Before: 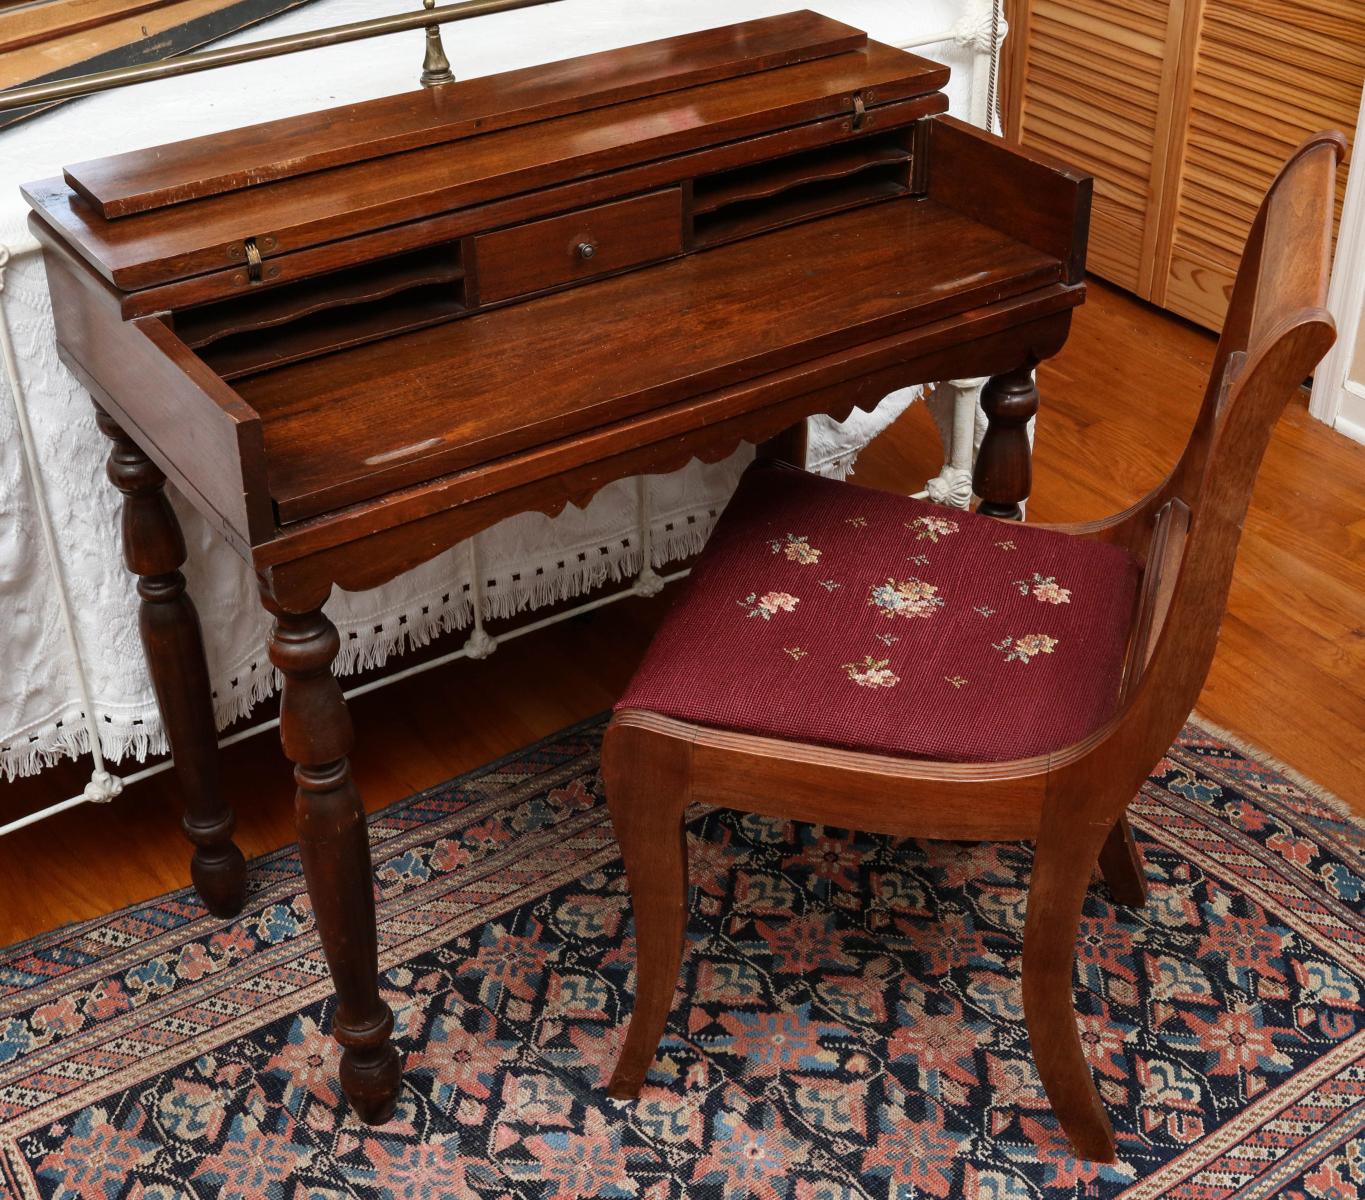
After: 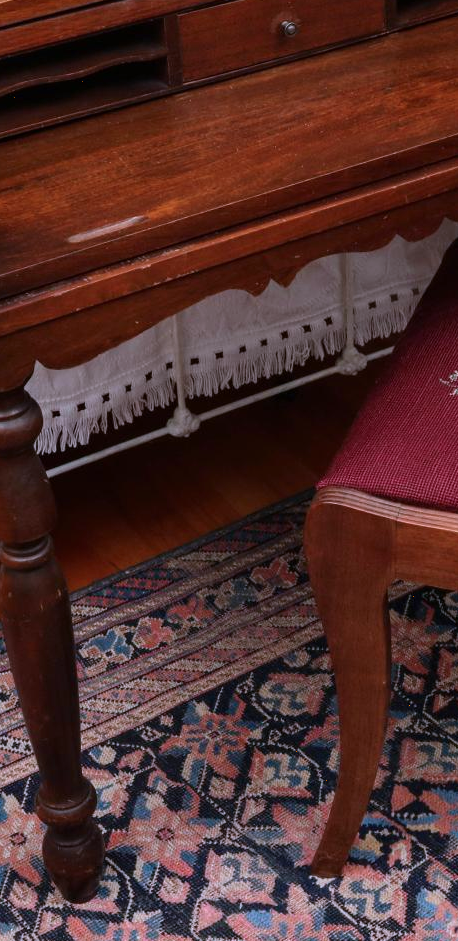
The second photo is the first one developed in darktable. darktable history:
color calibration: output R [0.999, 0.026, -0.11, 0], output G [-0.019, 1.037, -0.099, 0], output B [0.022, -0.023, 0.902, 0], illuminant custom, x 0.367, y 0.392, temperature 4437.75 K, clip negative RGB from gamut false
crop and rotate: left 21.77%, top 18.528%, right 44.676%, bottom 2.997%
